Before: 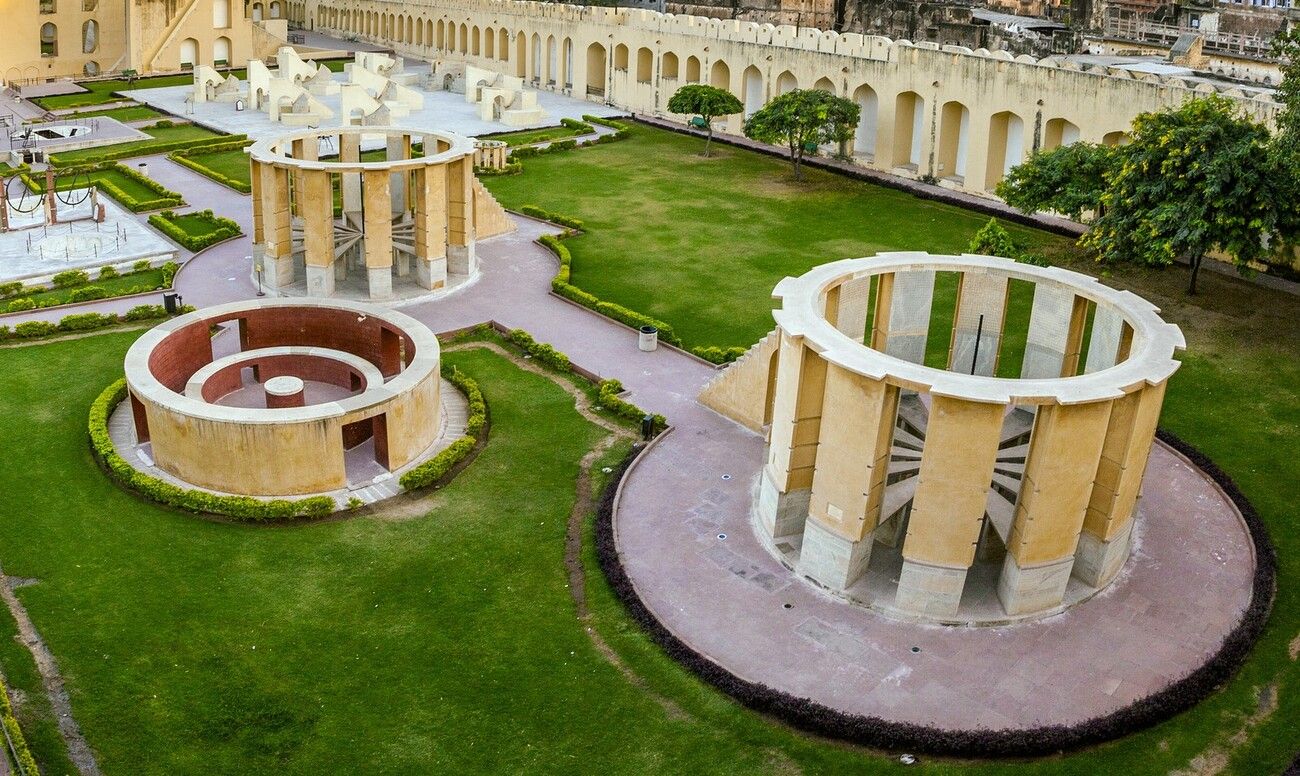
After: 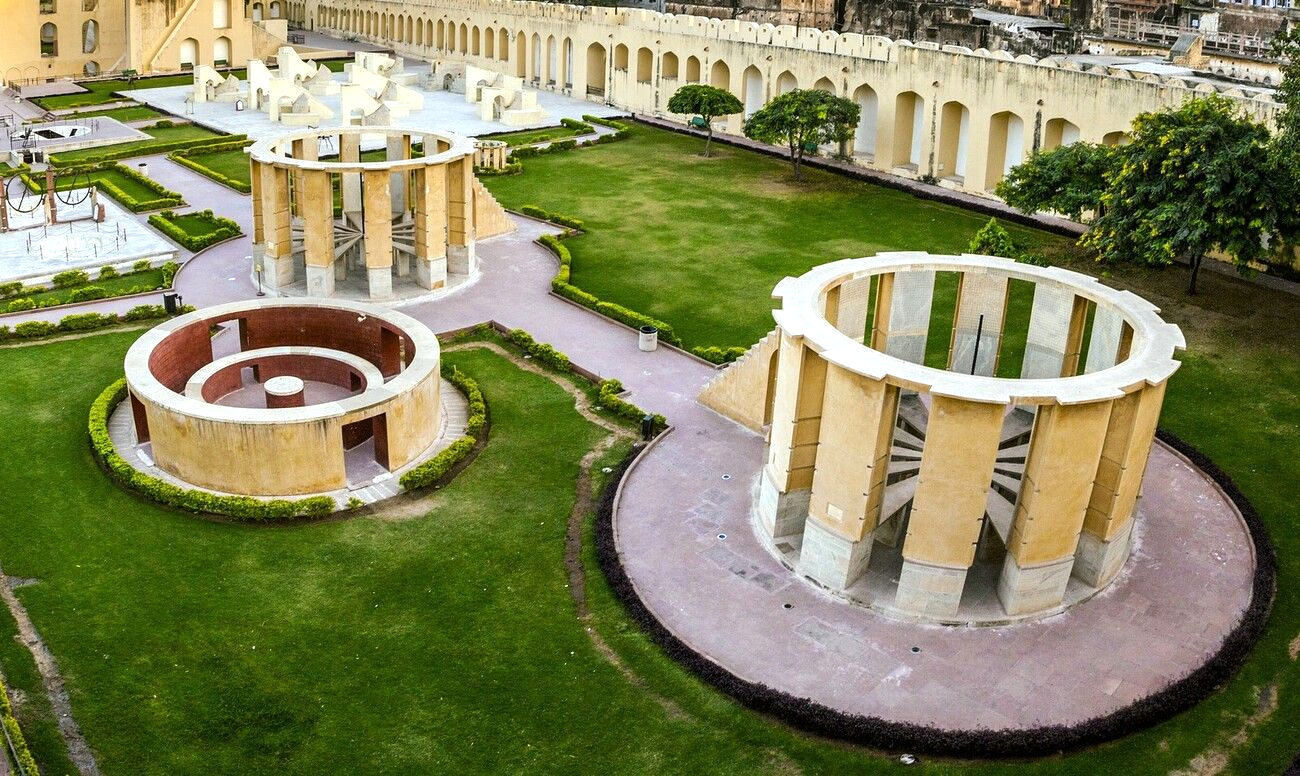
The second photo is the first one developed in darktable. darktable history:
tone equalizer: -8 EV -0.425 EV, -7 EV -0.359 EV, -6 EV -0.361 EV, -5 EV -0.252 EV, -3 EV 0.221 EV, -2 EV 0.345 EV, -1 EV 0.392 EV, +0 EV 0.437 EV, edges refinement/feathering 500, mask exposure compensation -1.57 EV, preserve details no
